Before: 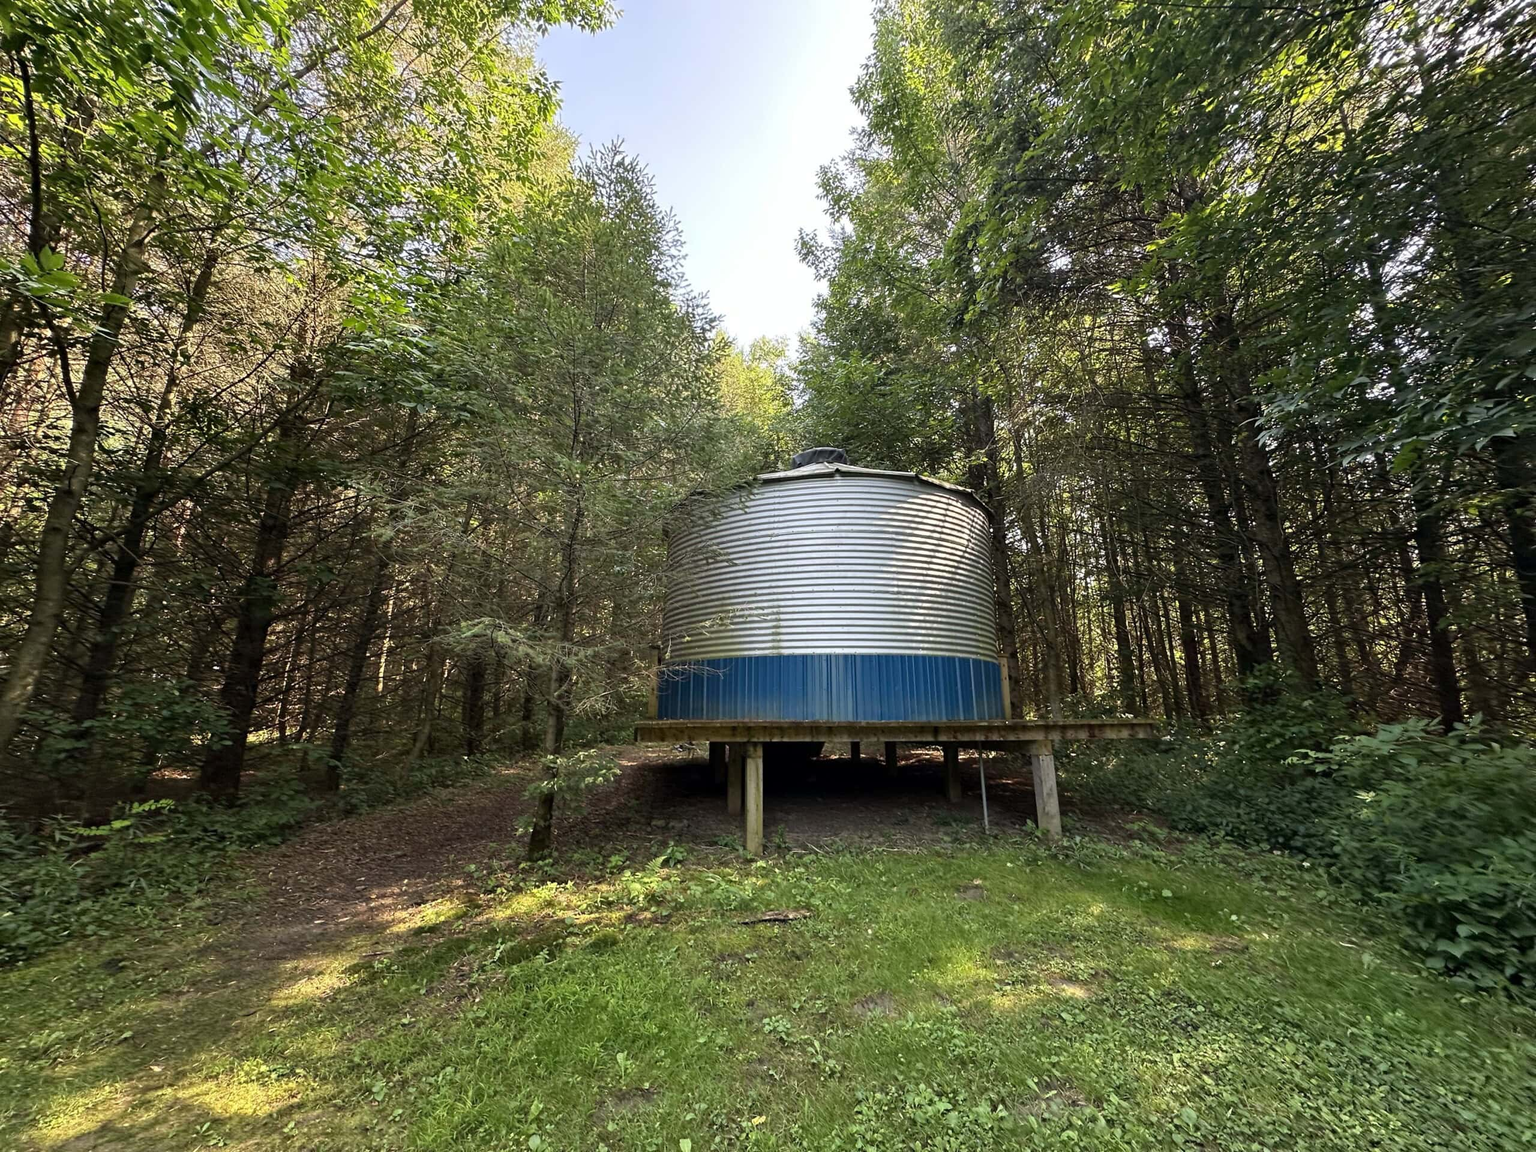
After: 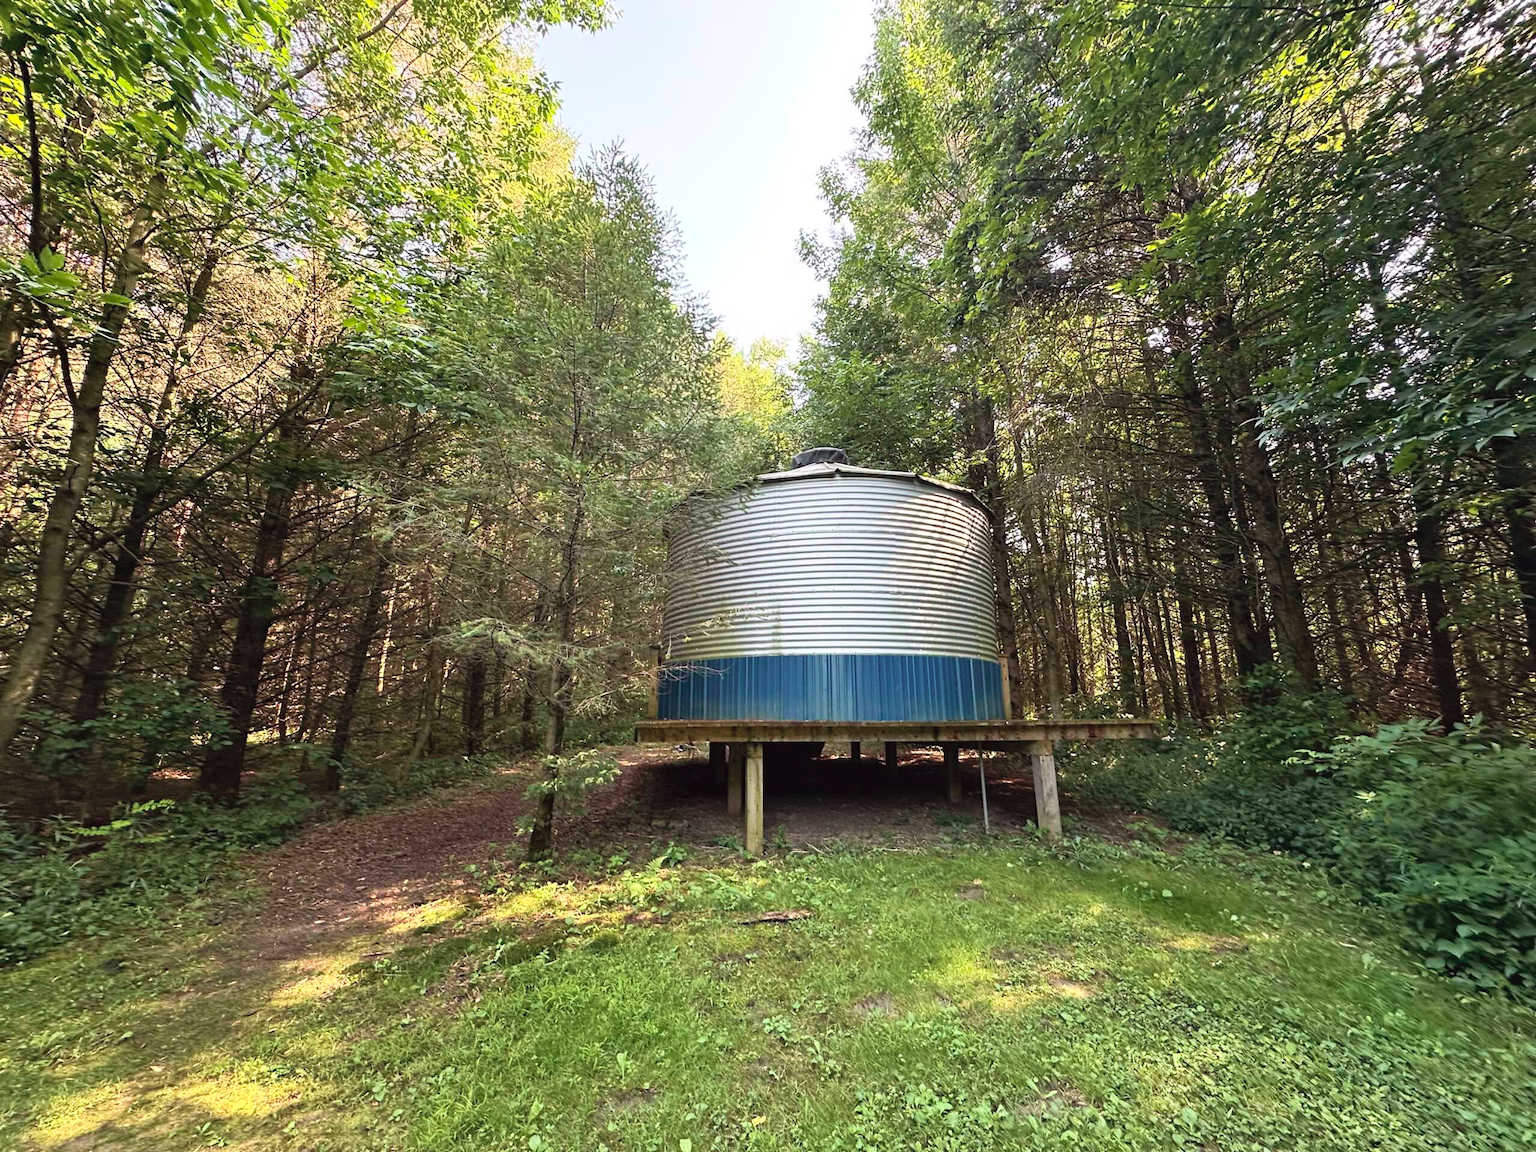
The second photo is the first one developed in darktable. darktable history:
tone curve: curves: ch0 [(0.003, 0.029) (0.188, 0.252) (0.46, 0.56) (0.608, 0.748) (0.871, 0.955) (1, 1)]; ch1 [(0, 0) (0.35, 0.356) (0.45, 0.453) (0.508, 0.515) (0.618, 0.634) (1, 1)]; ch2 [(0, 0) (0.456, 0.469) (0.5, 0.5) (0.634, 0.625) (1, 1)], color space Lab, independent channels, preserve colors none
velvia: on, module defaults
